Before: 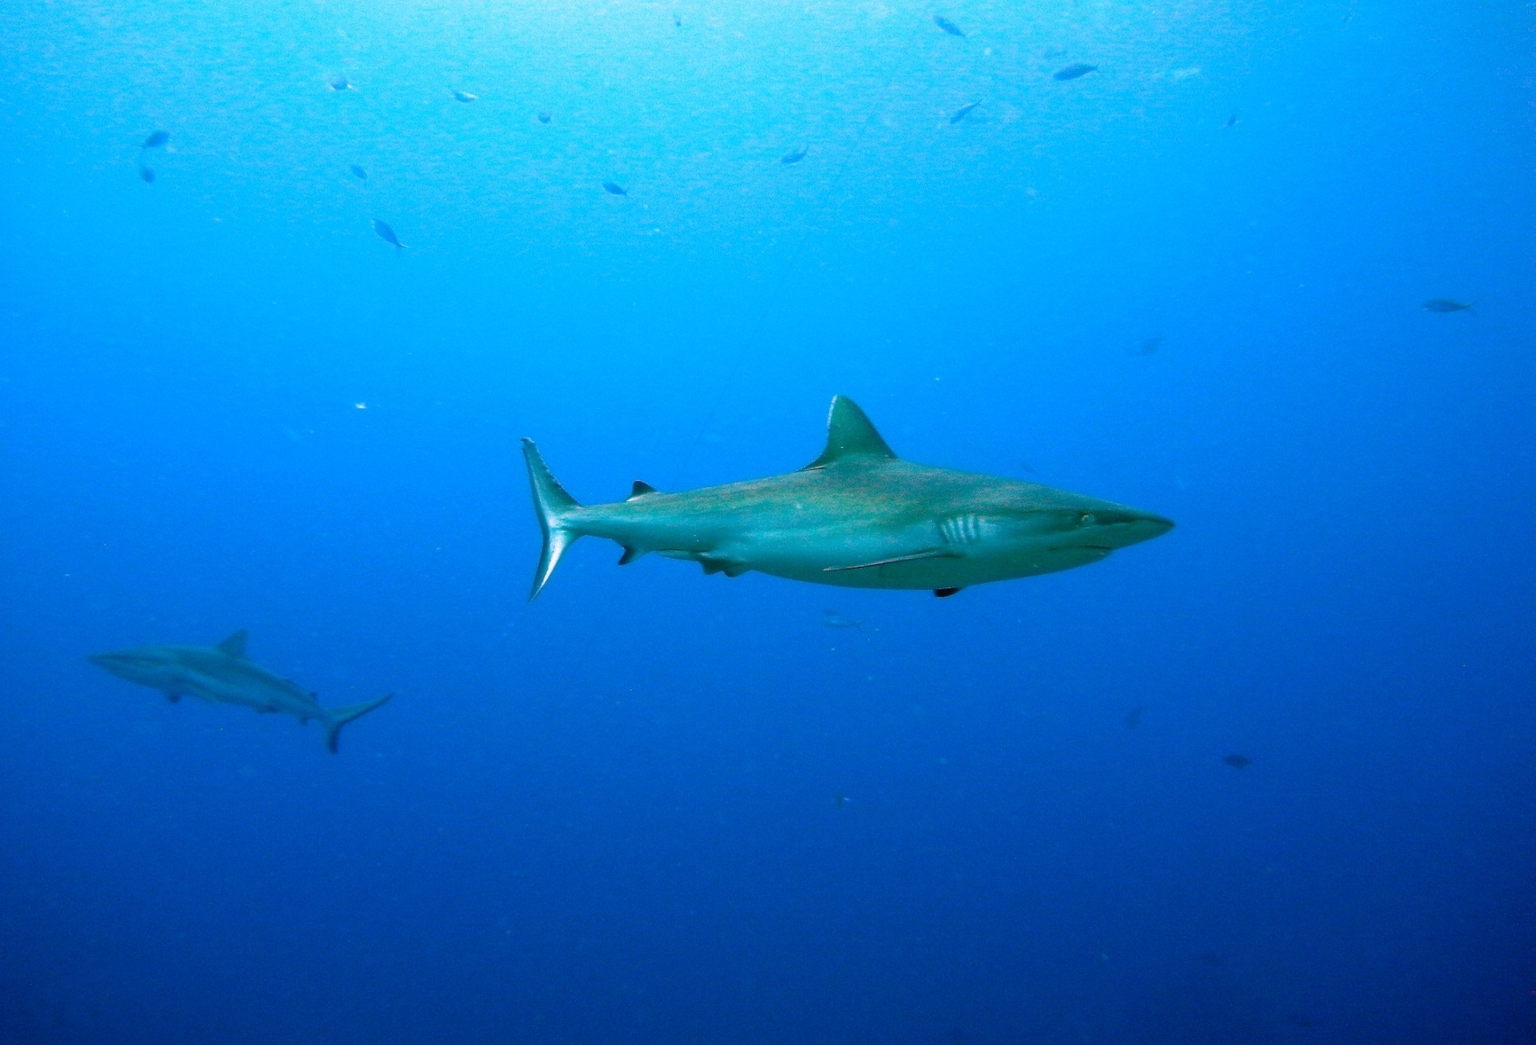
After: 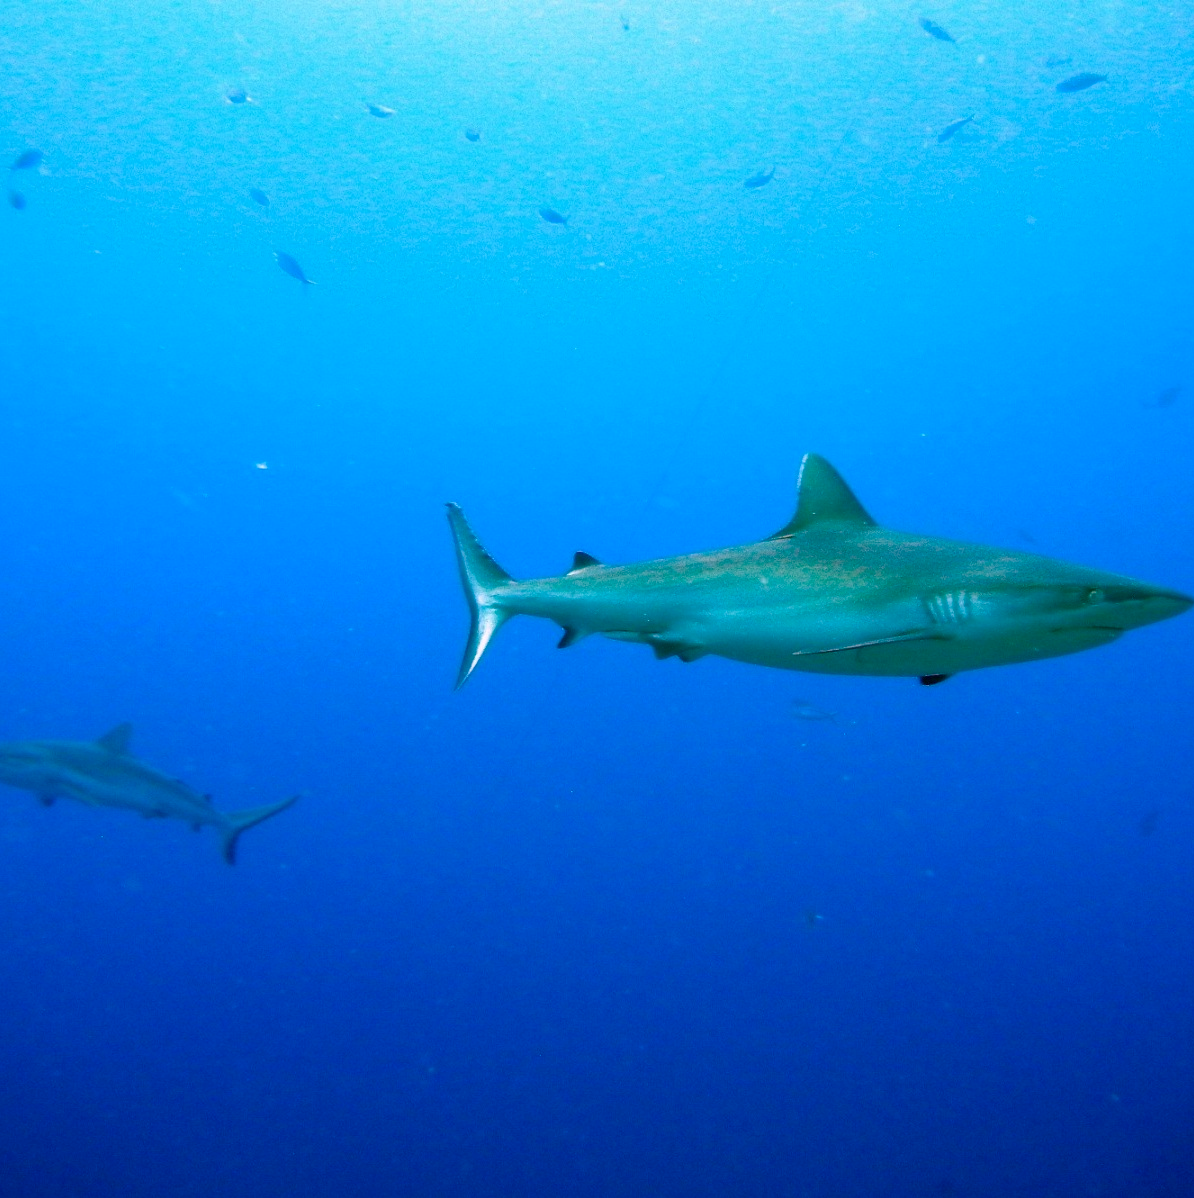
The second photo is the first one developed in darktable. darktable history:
crop and rotate: left 8.651%, right 23.576%
color balance rgb: perceptual saturation grading › global saturation 20%, perceptual saturation grading › highlights -24.755%, perceptual saturation grading › shadows 25.102%
